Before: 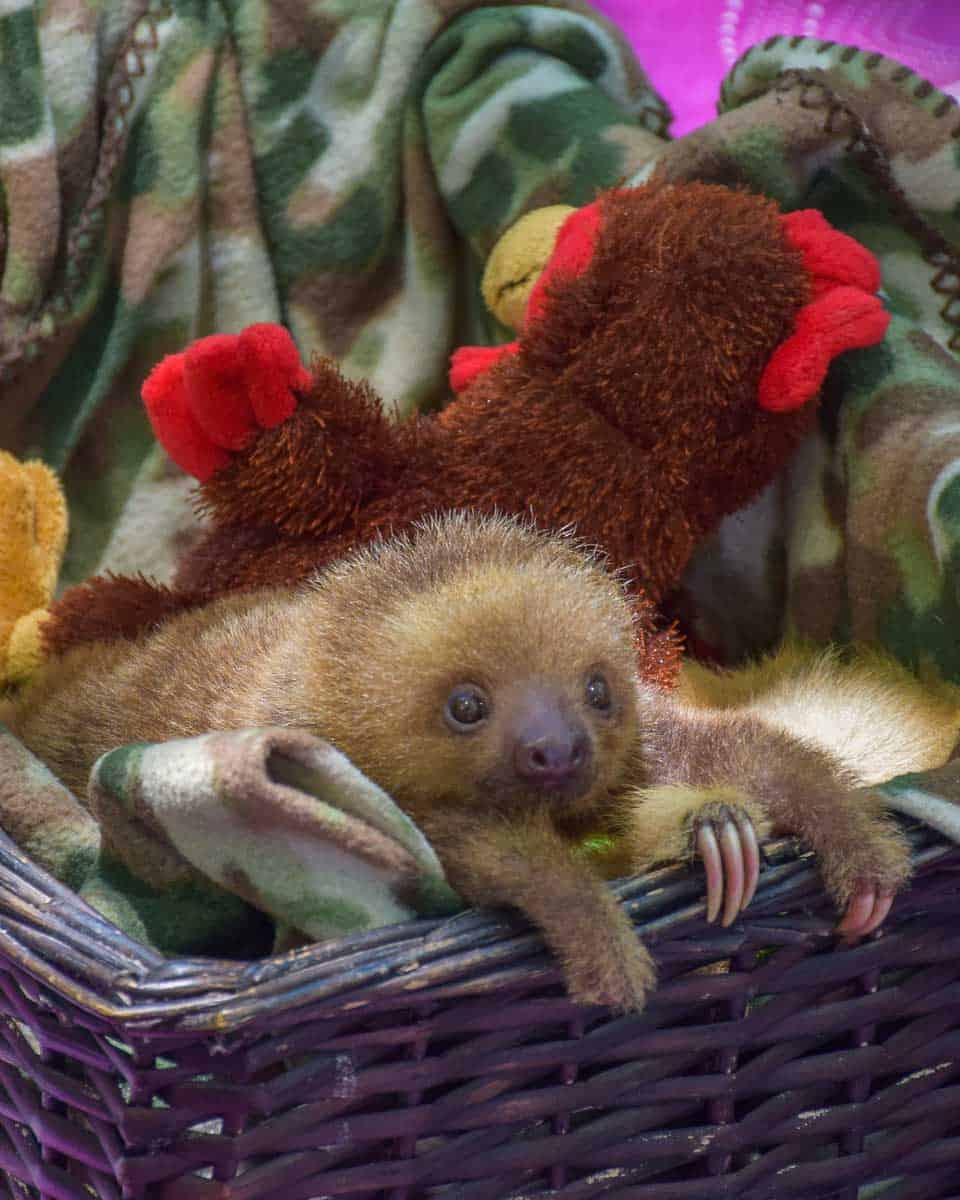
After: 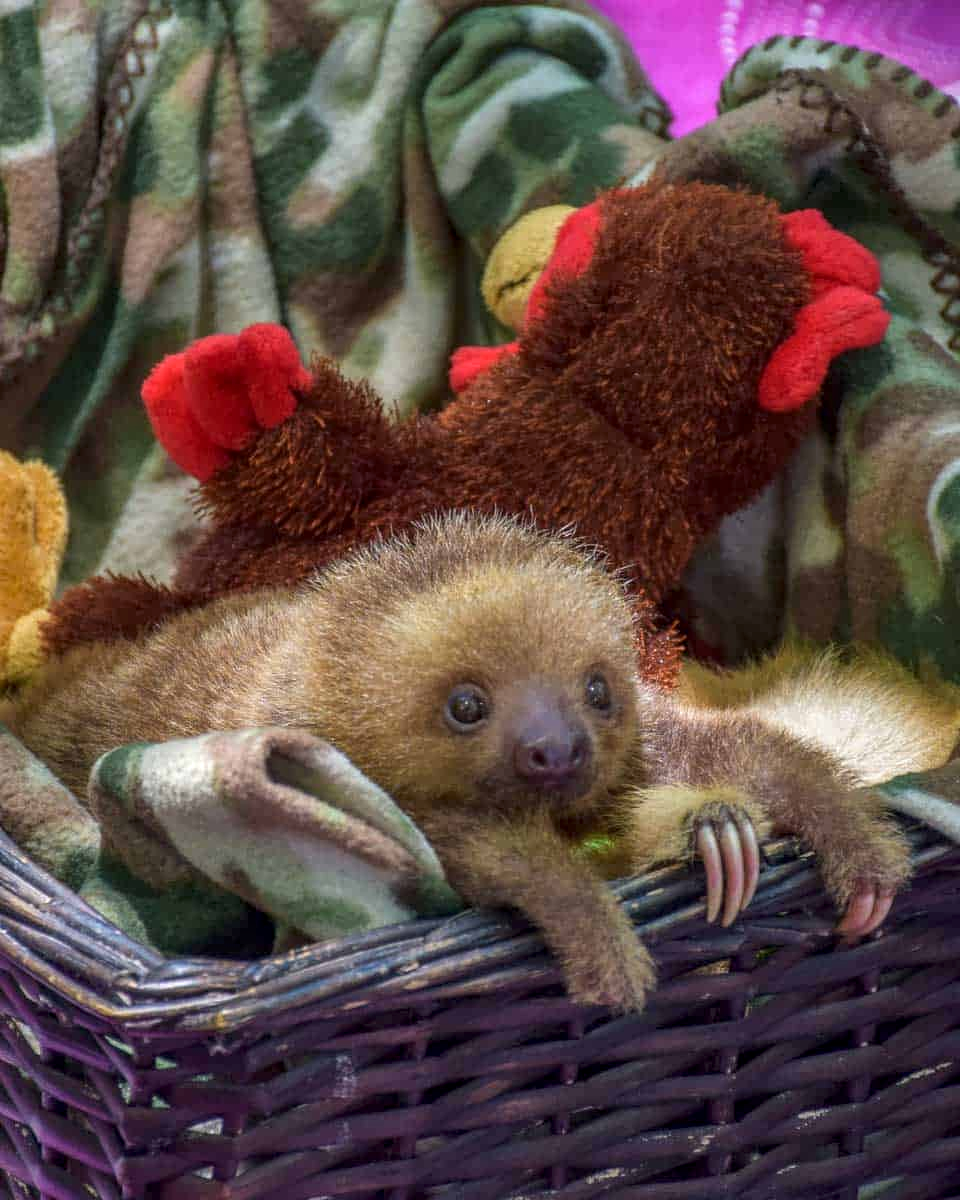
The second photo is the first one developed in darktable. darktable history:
local contrast: highlights 55%, shadows 52%, detail 130%, midtone range 0.452
